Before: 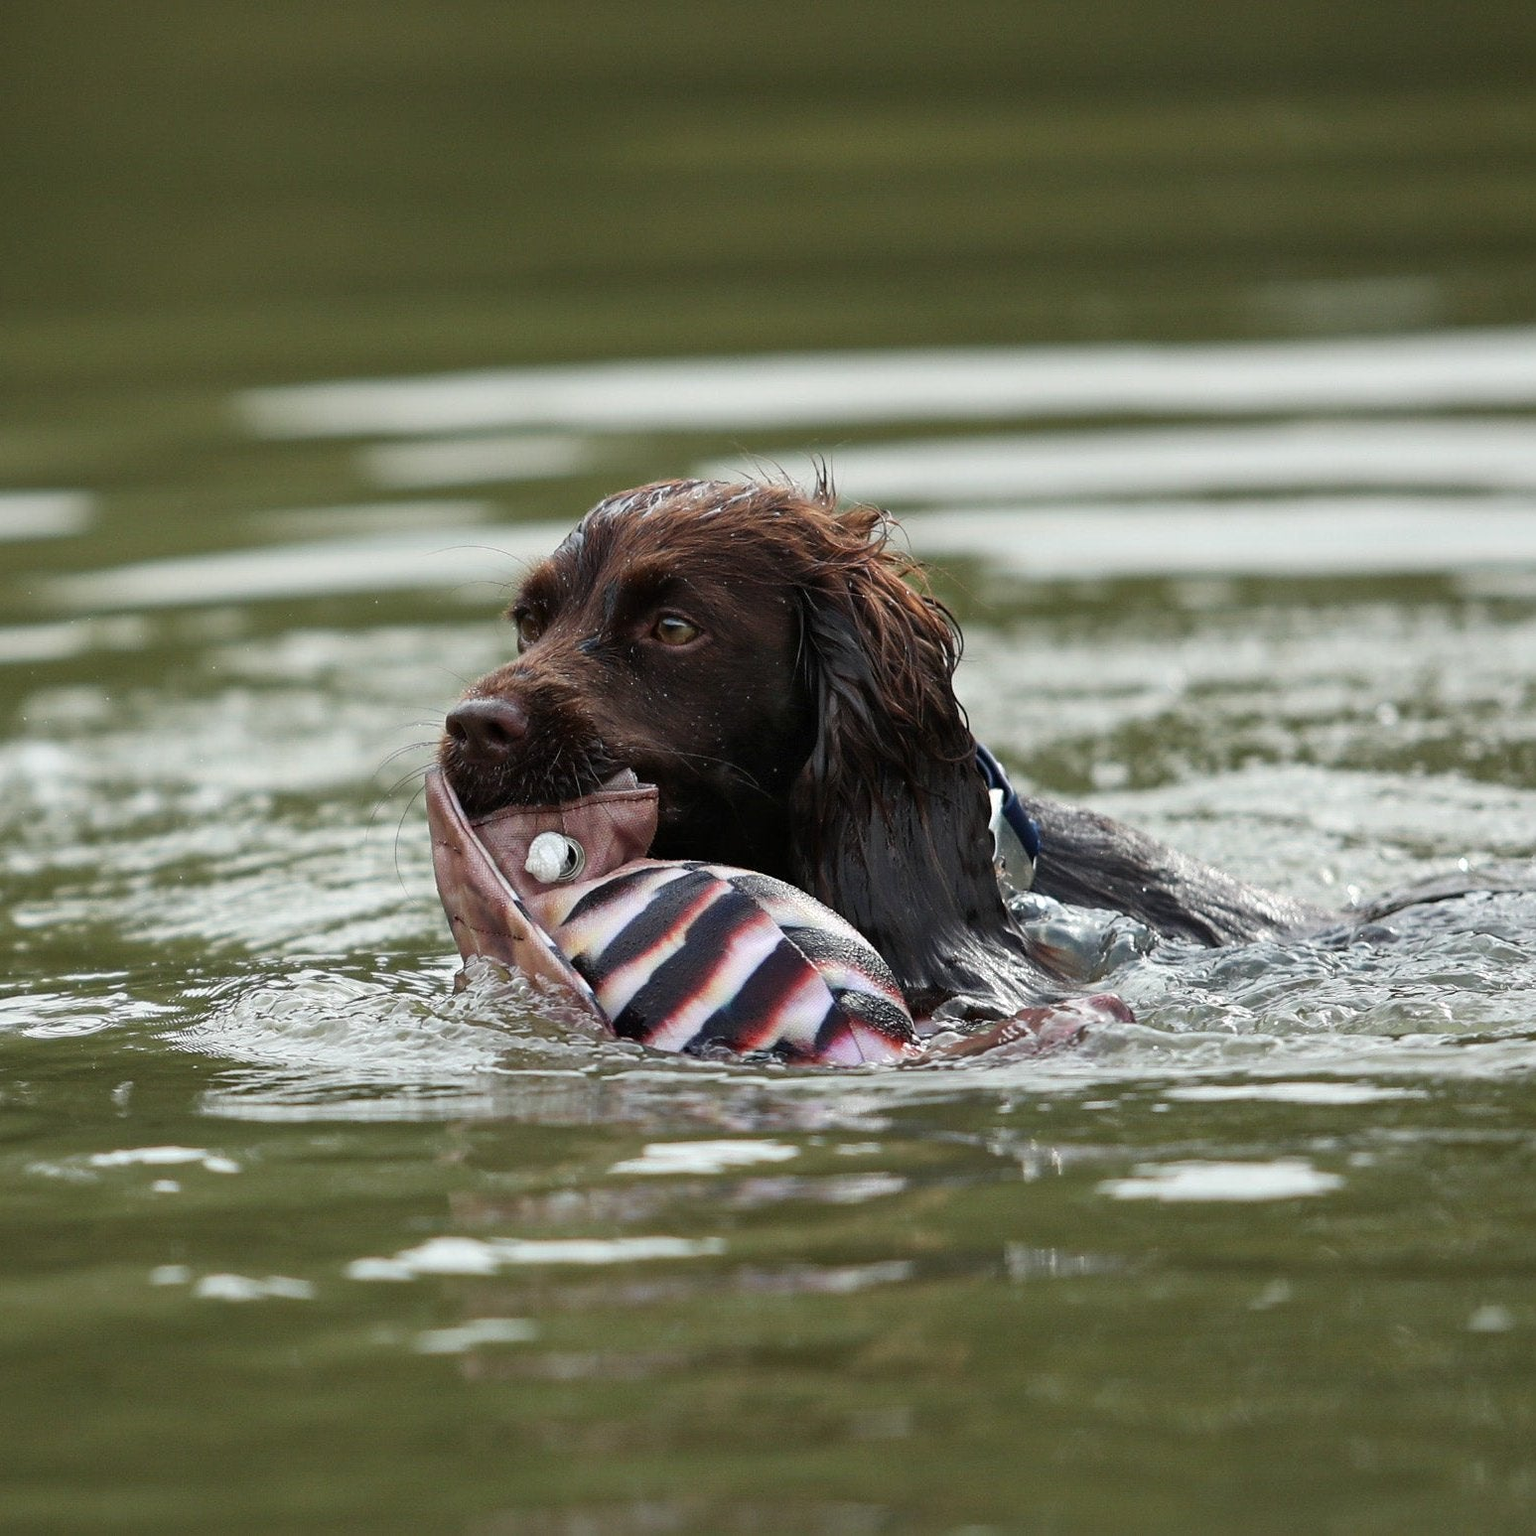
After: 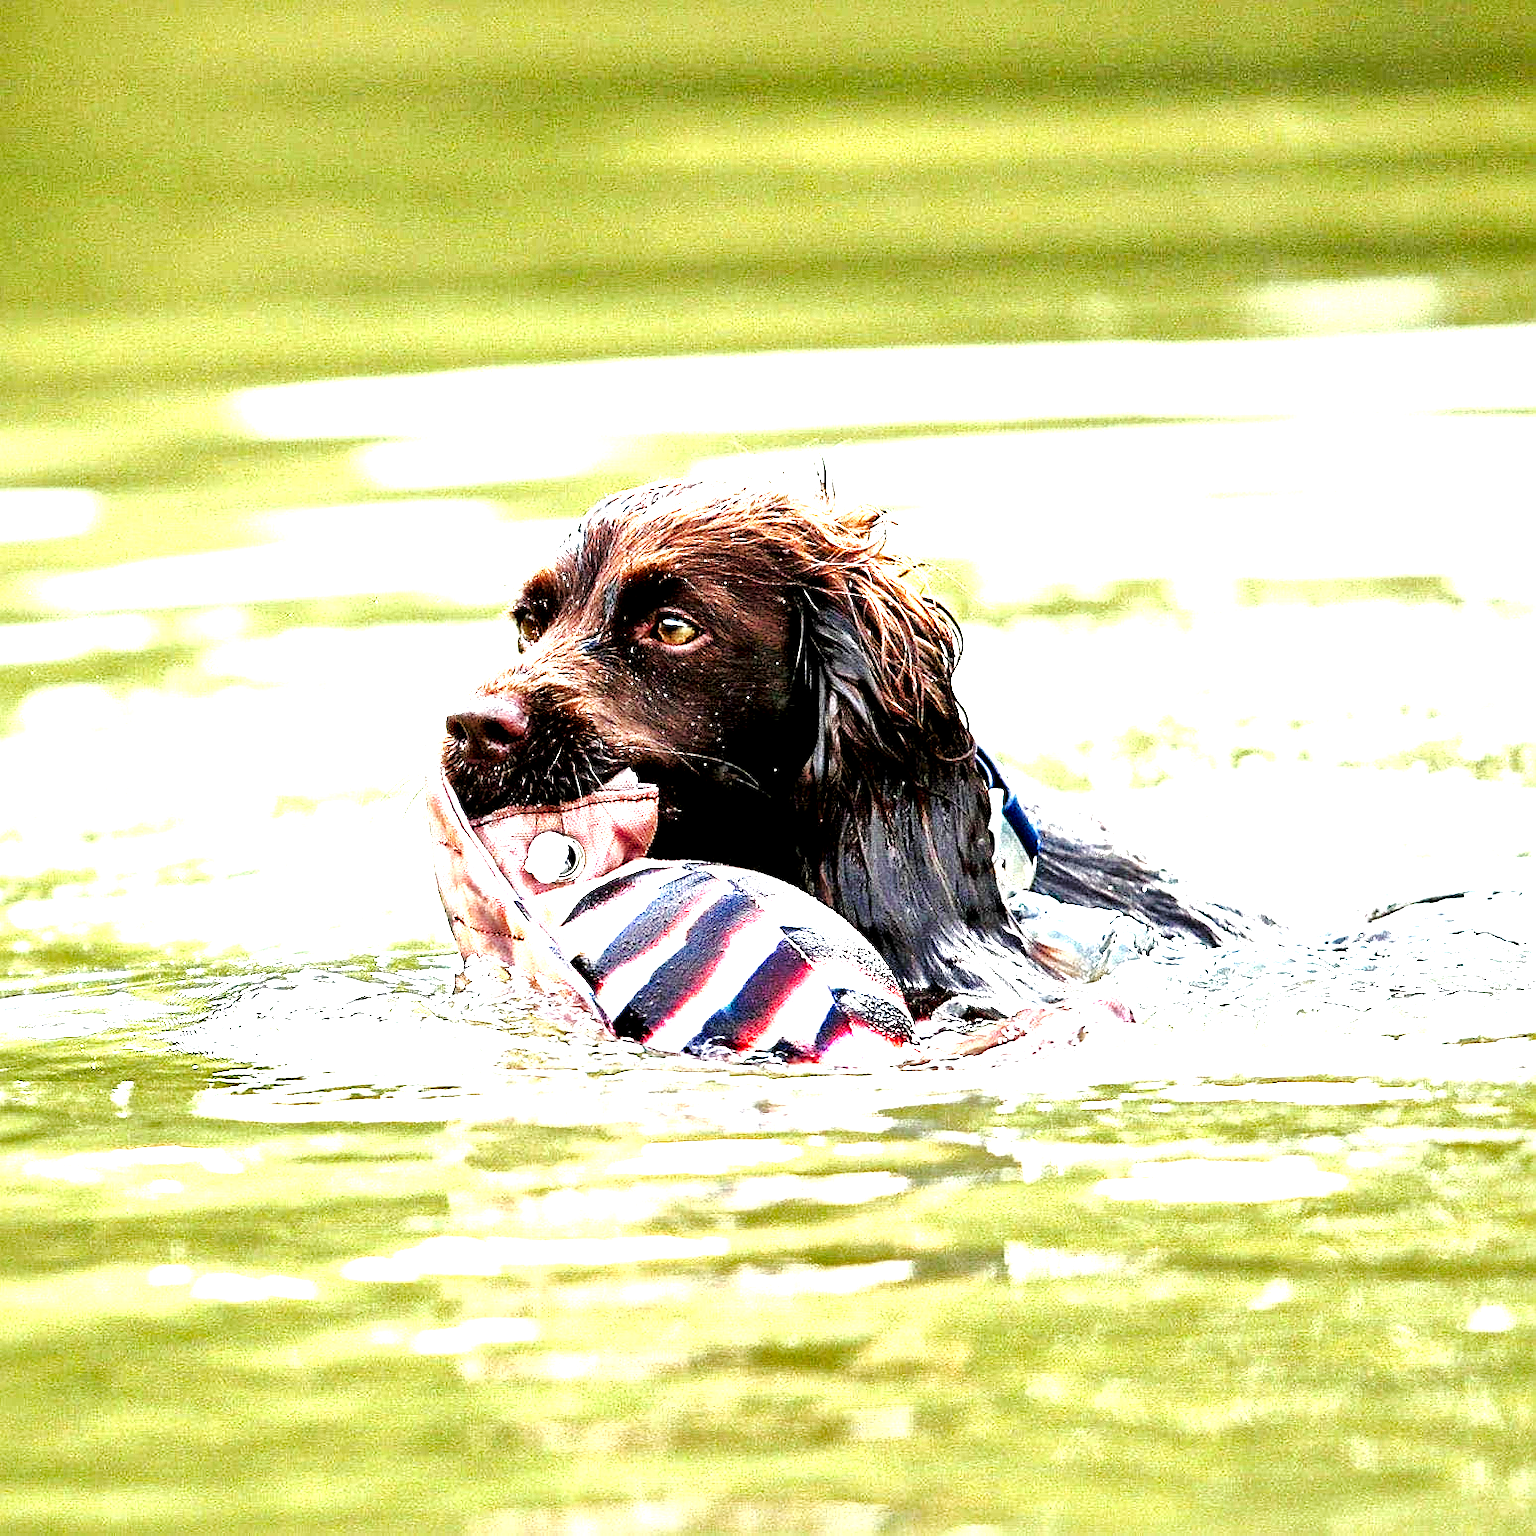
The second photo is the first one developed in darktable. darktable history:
sharpen: on, module defaults
base curve: curves: ch0 [(0, 0) (0.028, 0.03) (0.121, 0.232) (0.46, 0.748) (0.859, 0.968) (1, 1)], preserve colors none
raw denoise: x [[0, 0.25, 0.5, 0.75, 1] ×4]
exposure: black level correction 0.008, exposure 0.979 EV, compensate highlight preservation false
levels: levels [0, 0.352, 0.703]
local contrast: mode bilateral grid, contrast 20, coarseness 50, detail 161%, midtone range 0.2
